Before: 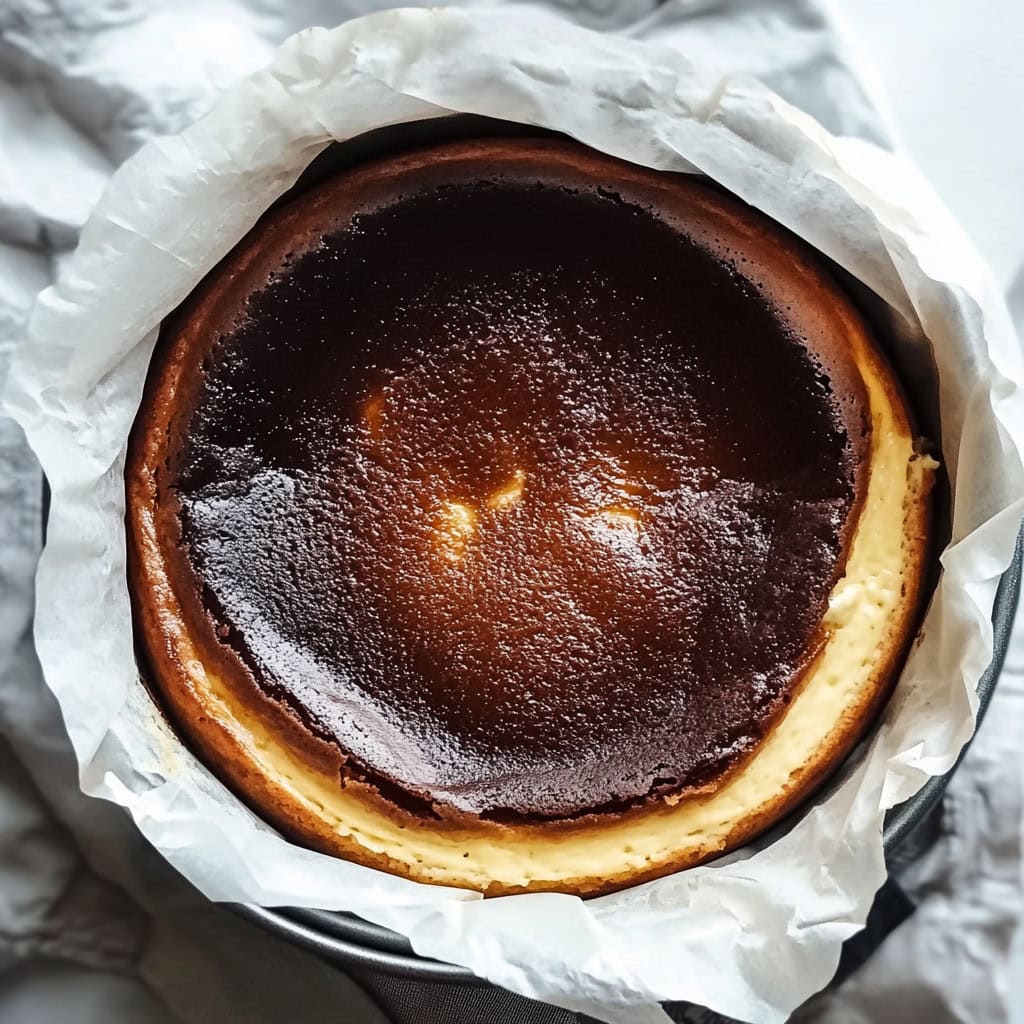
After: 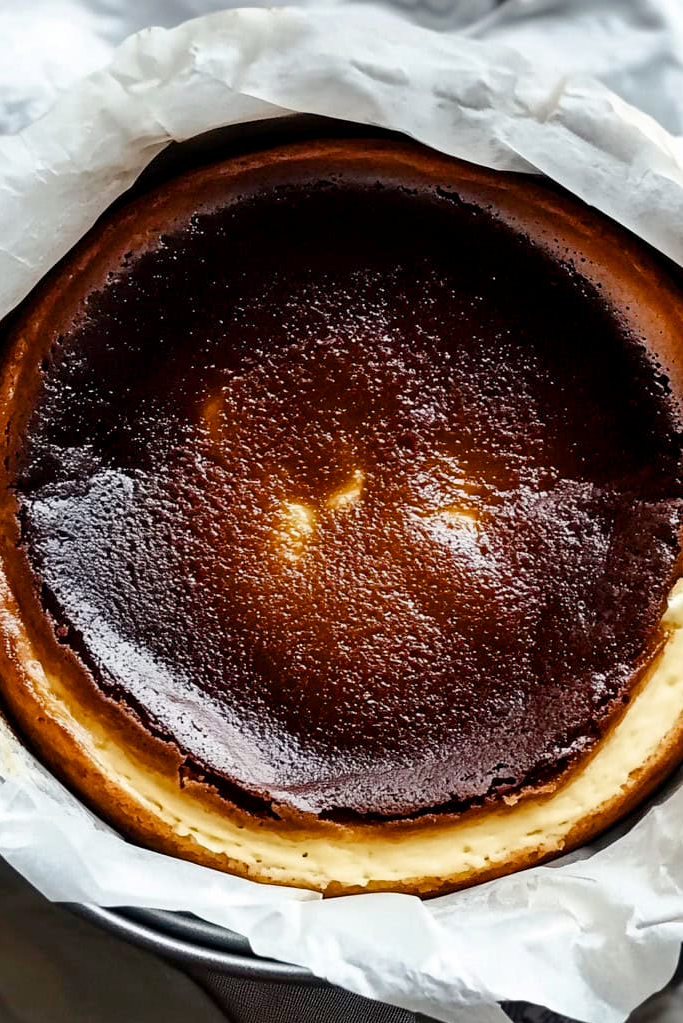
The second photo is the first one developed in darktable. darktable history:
contrast brightness saturation: saturation -0.05
crop and rotate: left 15.762%, right 17.461%
color balance rgb: global offset › luminance -0.307%, global offset › hue 262.37°, linear chroma grading › global chroma -0.355%, perceptual saturation grading › global saturation 19.584%, perceptual saturation grading › highlights -25.107%, perceptual saturation grading › shadows 50.029%
